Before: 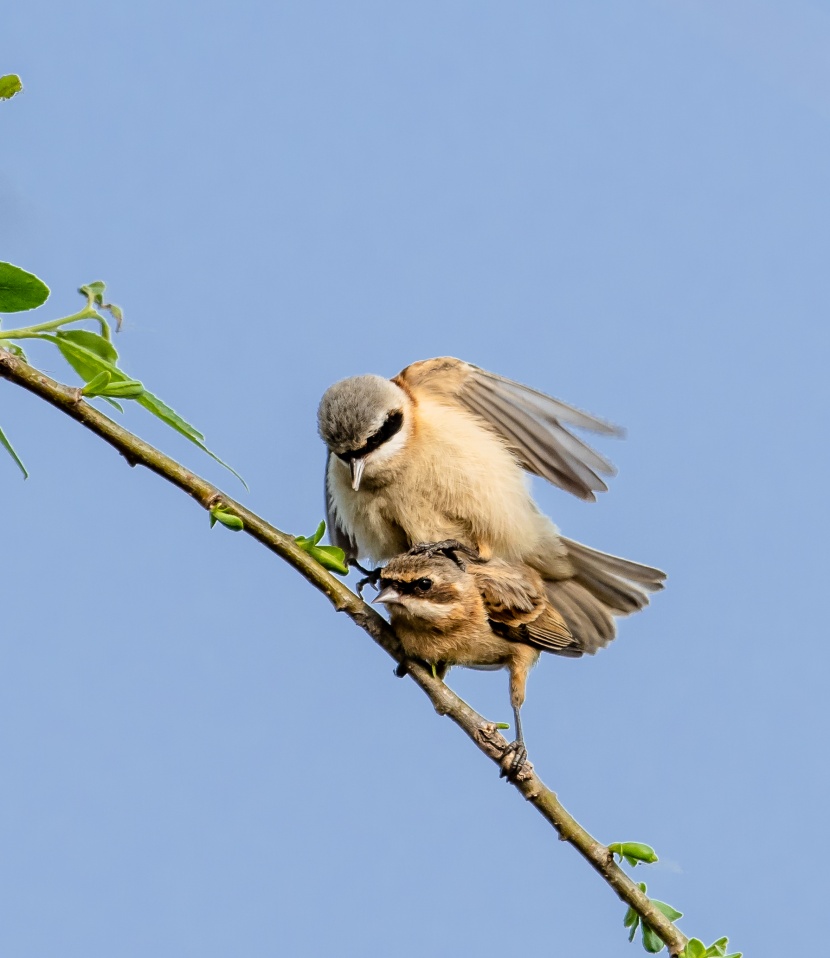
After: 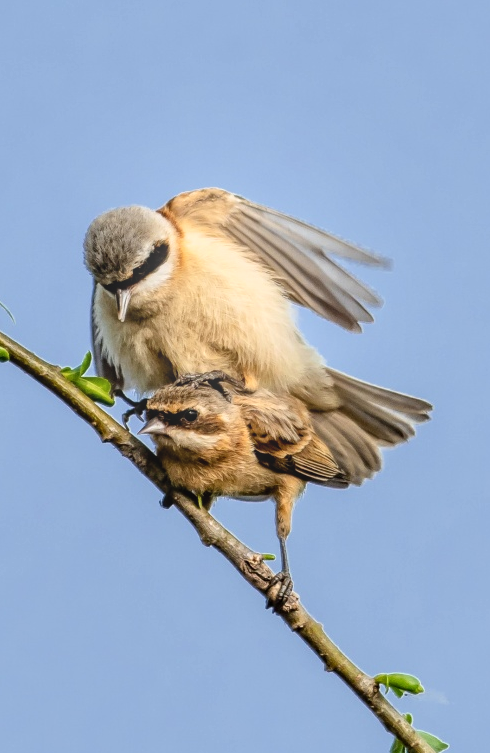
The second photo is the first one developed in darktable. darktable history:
crop and rotate: left 28.256%, top 17.734%, right 12.656%, bottom 3.573%
local contrast: on, module defaults
bloom: on, module defaults
